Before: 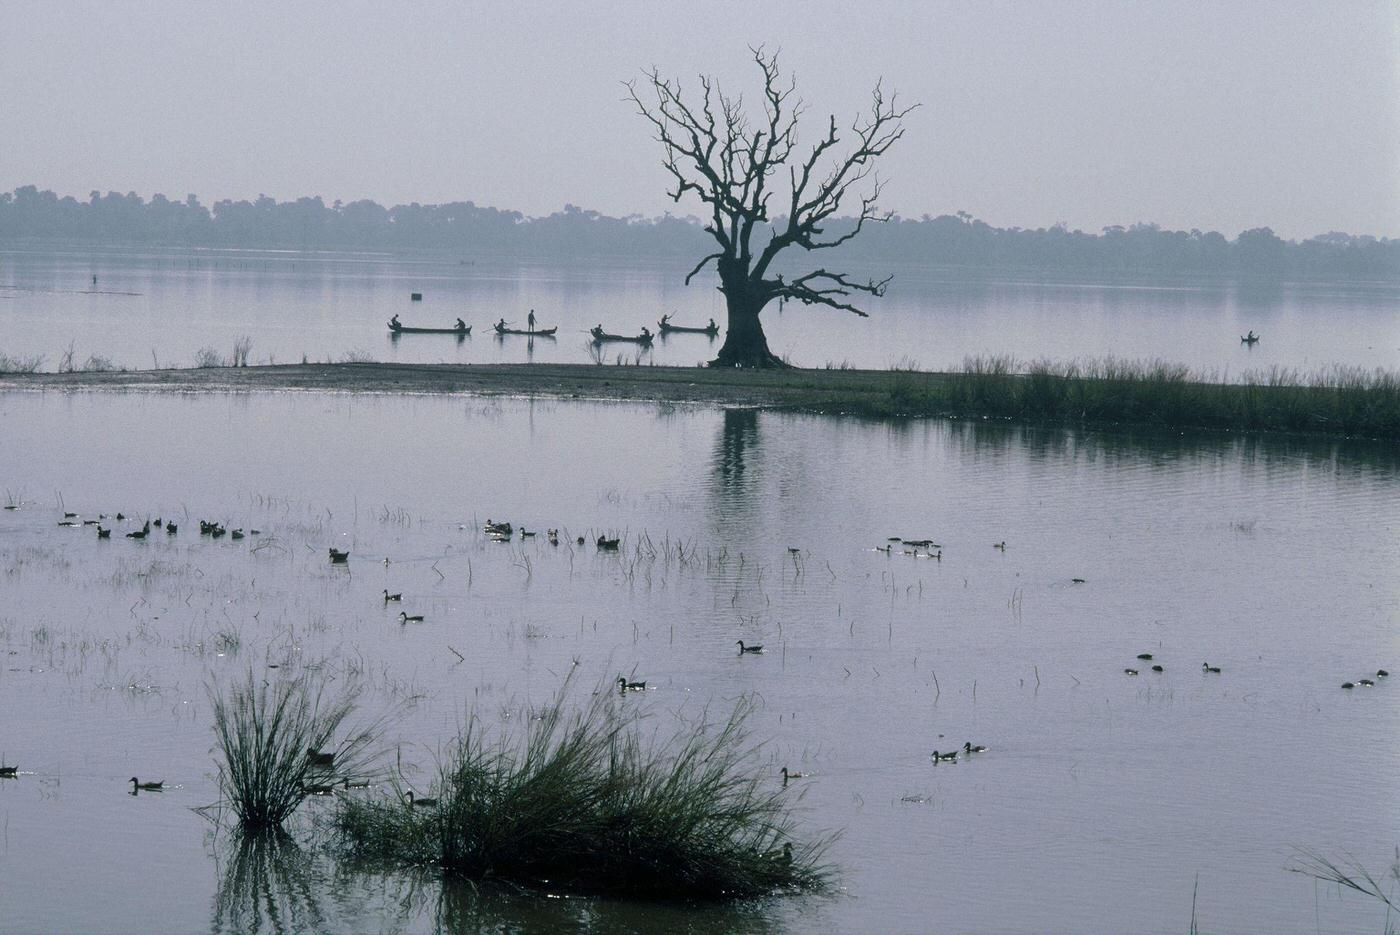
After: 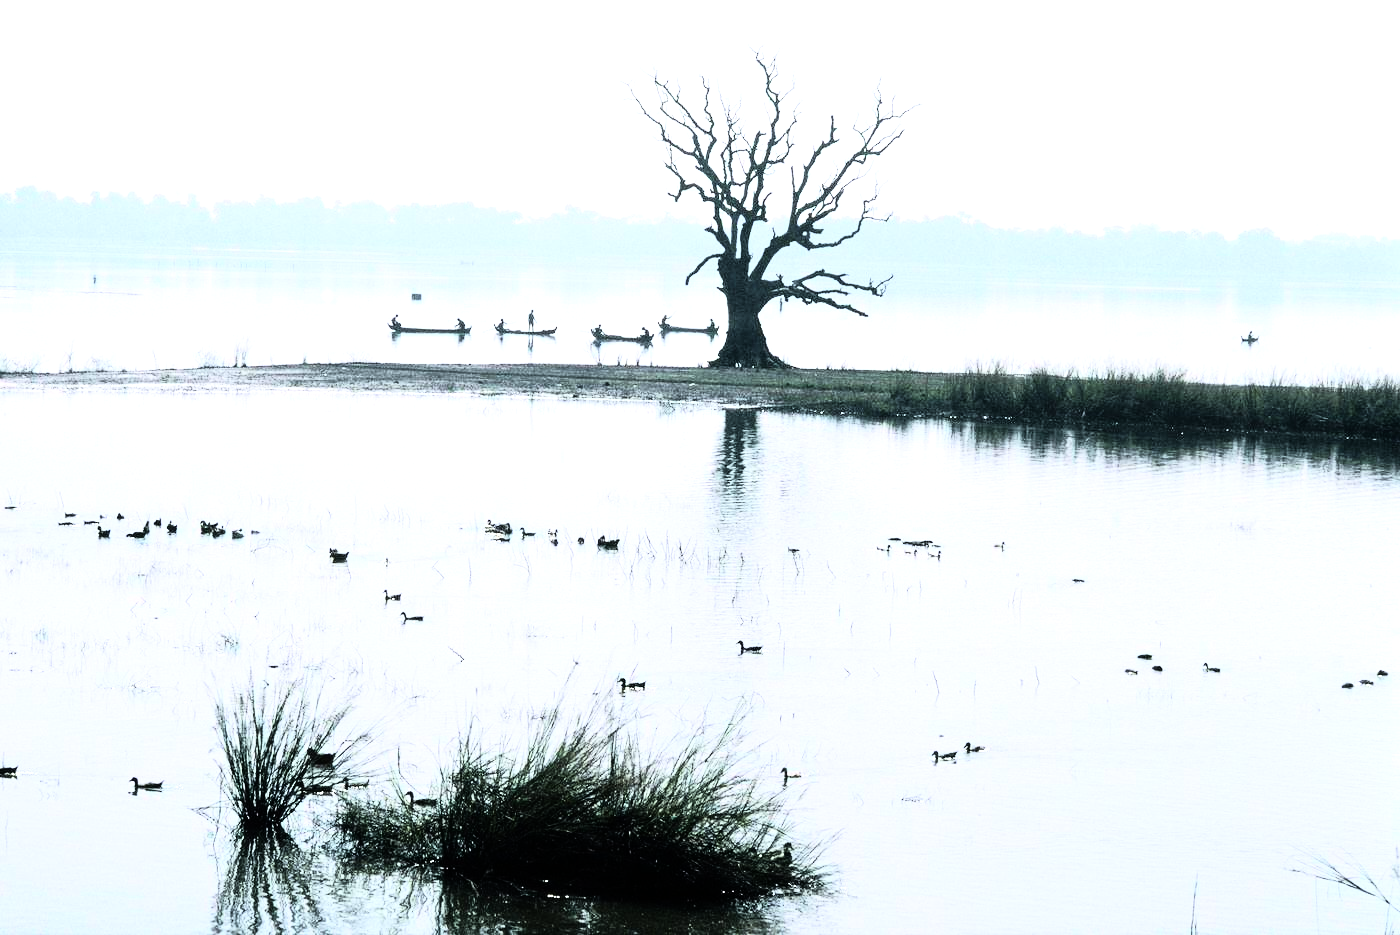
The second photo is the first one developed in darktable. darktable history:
shadows and highlights: shadows -12.5, white point adjustment 4, highlights 28.33
exposure: black level correction 0, exposure 0.5 EV, compensate exposure bias true, compensate highlight preservation false
rgb curve: curves: ch0 [(0, 0) (0.21, 0.15) (0.24, 0.21) (0.5, 0.75) (0.75, 0.96) (0.89, 0.99) (1, 1)]; ch1 [(0, 0.02) (0.21, 0.13) (0.25, 0.2) (0.5, 0.67) (0.75, 0.9) (0.89, 0.97) (1, 1)]; ch2 [(0, 0.02) (0.21, 0.13) (0.25, 0.2) (0.5, 0.67) (0.75, 0.9) (0.89, 0.97) (1, 1)], compensate middle gray true
